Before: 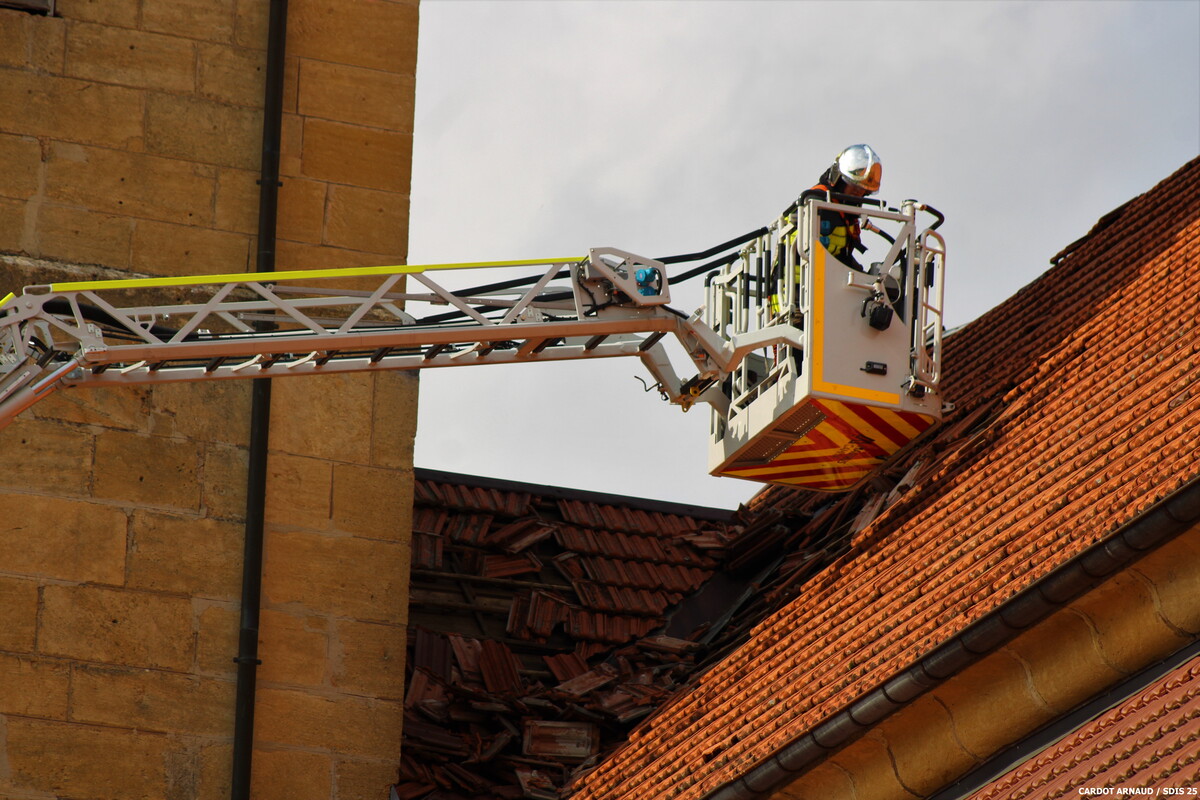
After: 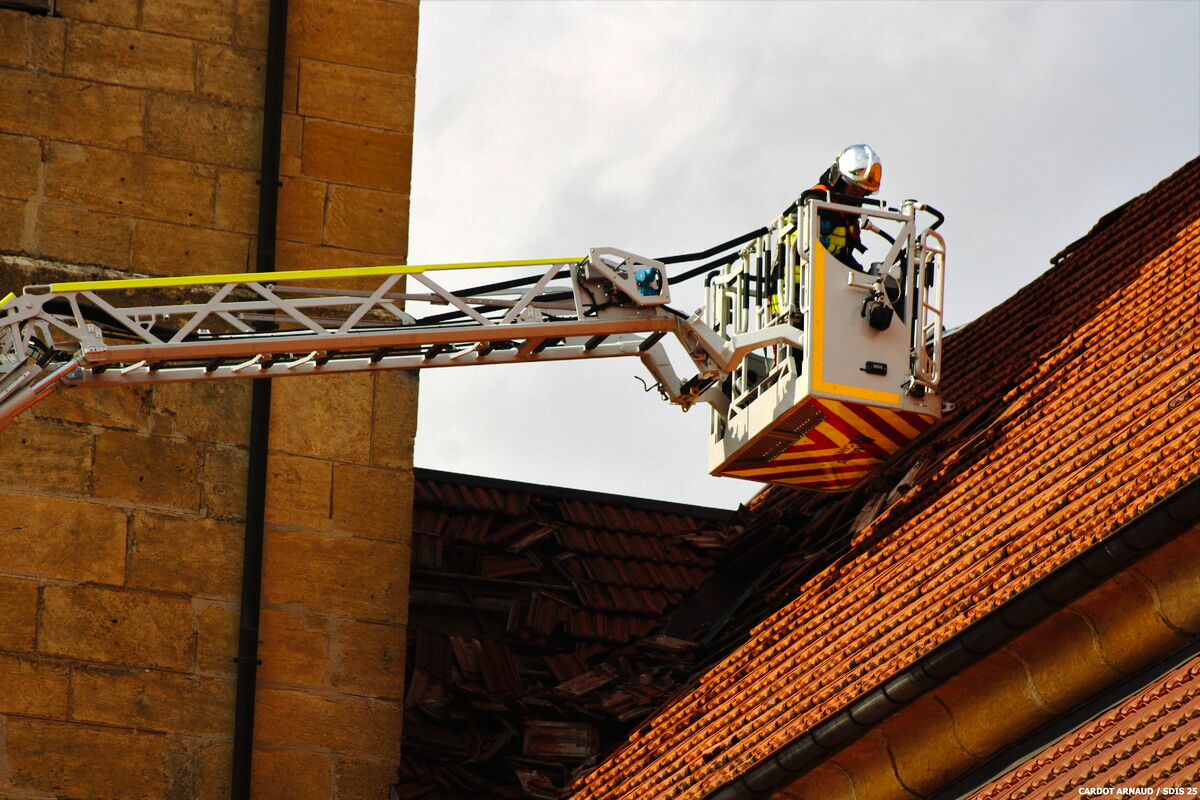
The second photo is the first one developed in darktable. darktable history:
tone curve: curves: ch0 [(0, 0) (0.003, 0.012) (0.011, 0.014) (0.025, 0.02) (0.044, 0.034) (0.069, 0.047) (0.1, 0.063) (0.136, 0.086) (0.177, 0.131) (0.224, 0.183) (0.277, 0.243) (0.335, 0.317) (0.399, 0.403) (0.468, 0.488) (0.543, 0.573) (0.623, 0.649) (0.709, 0.718) (0.801, 0.795) (0.898, 0.872) (1, 1)], preserve colors none
tone equalizer: -8 EV -0.417 EV, -7 EV -0.389 EV, -6 EV -0.333 EV, -5 EV -0.222 EV, -3 EV 0.222 EV, -2 EV 0.333 EV, -1 EV 0.389 EV, +0 EV 0.417 EV, edges refinement/feathering 500, mask exposure compensation -1.57 EV, preserve details no
